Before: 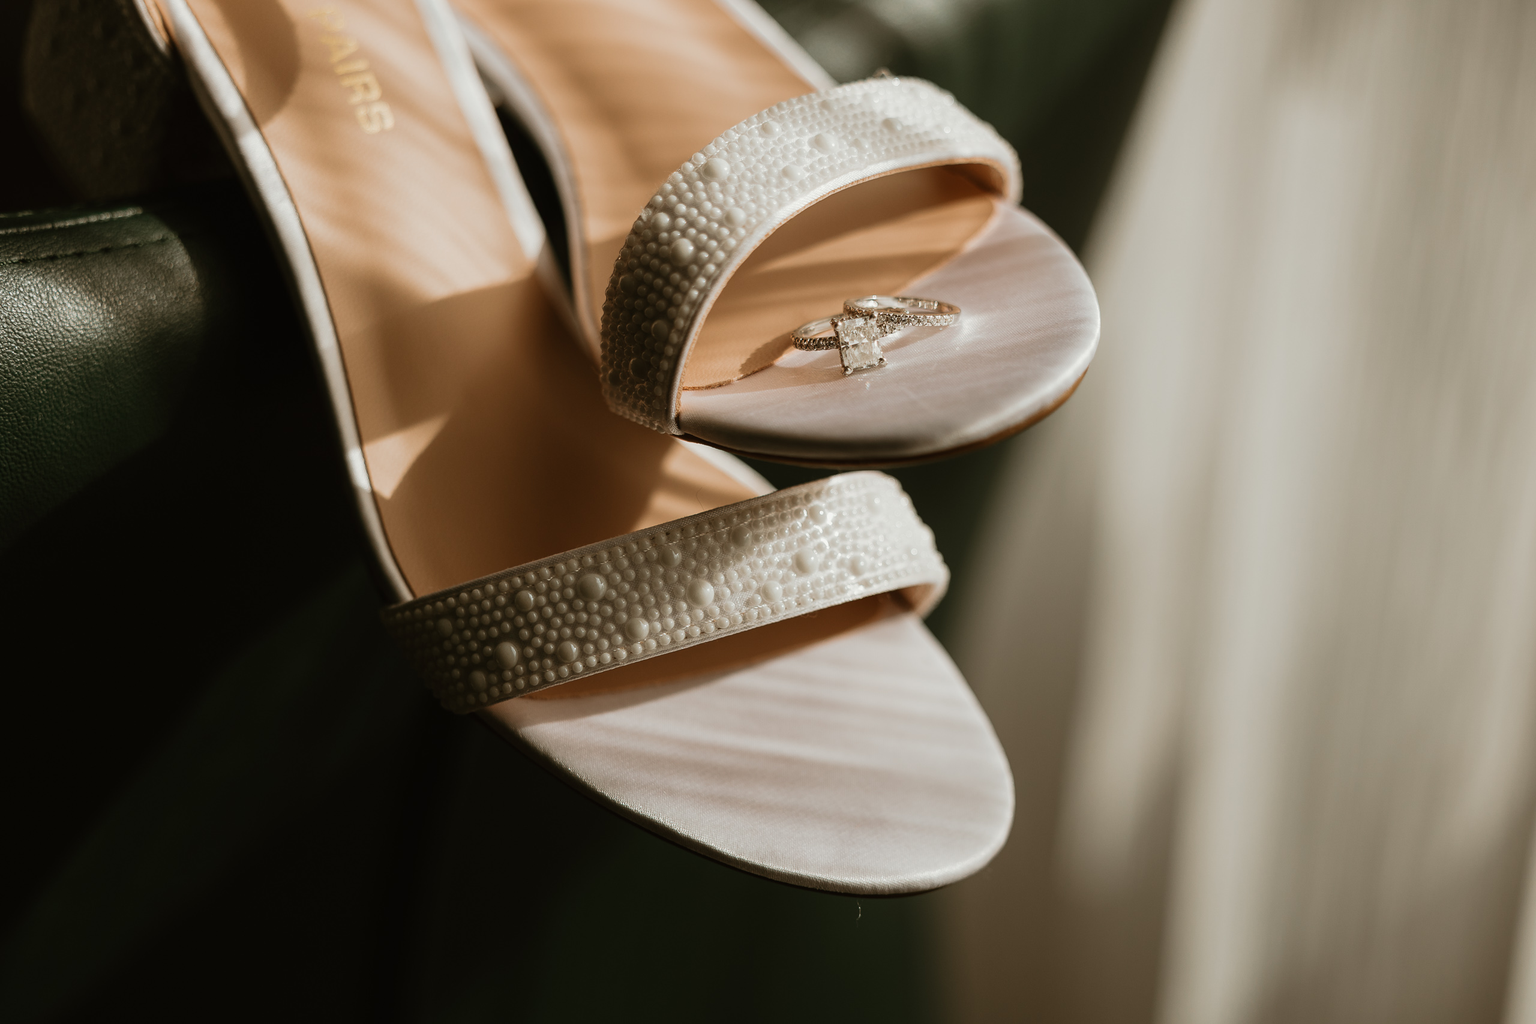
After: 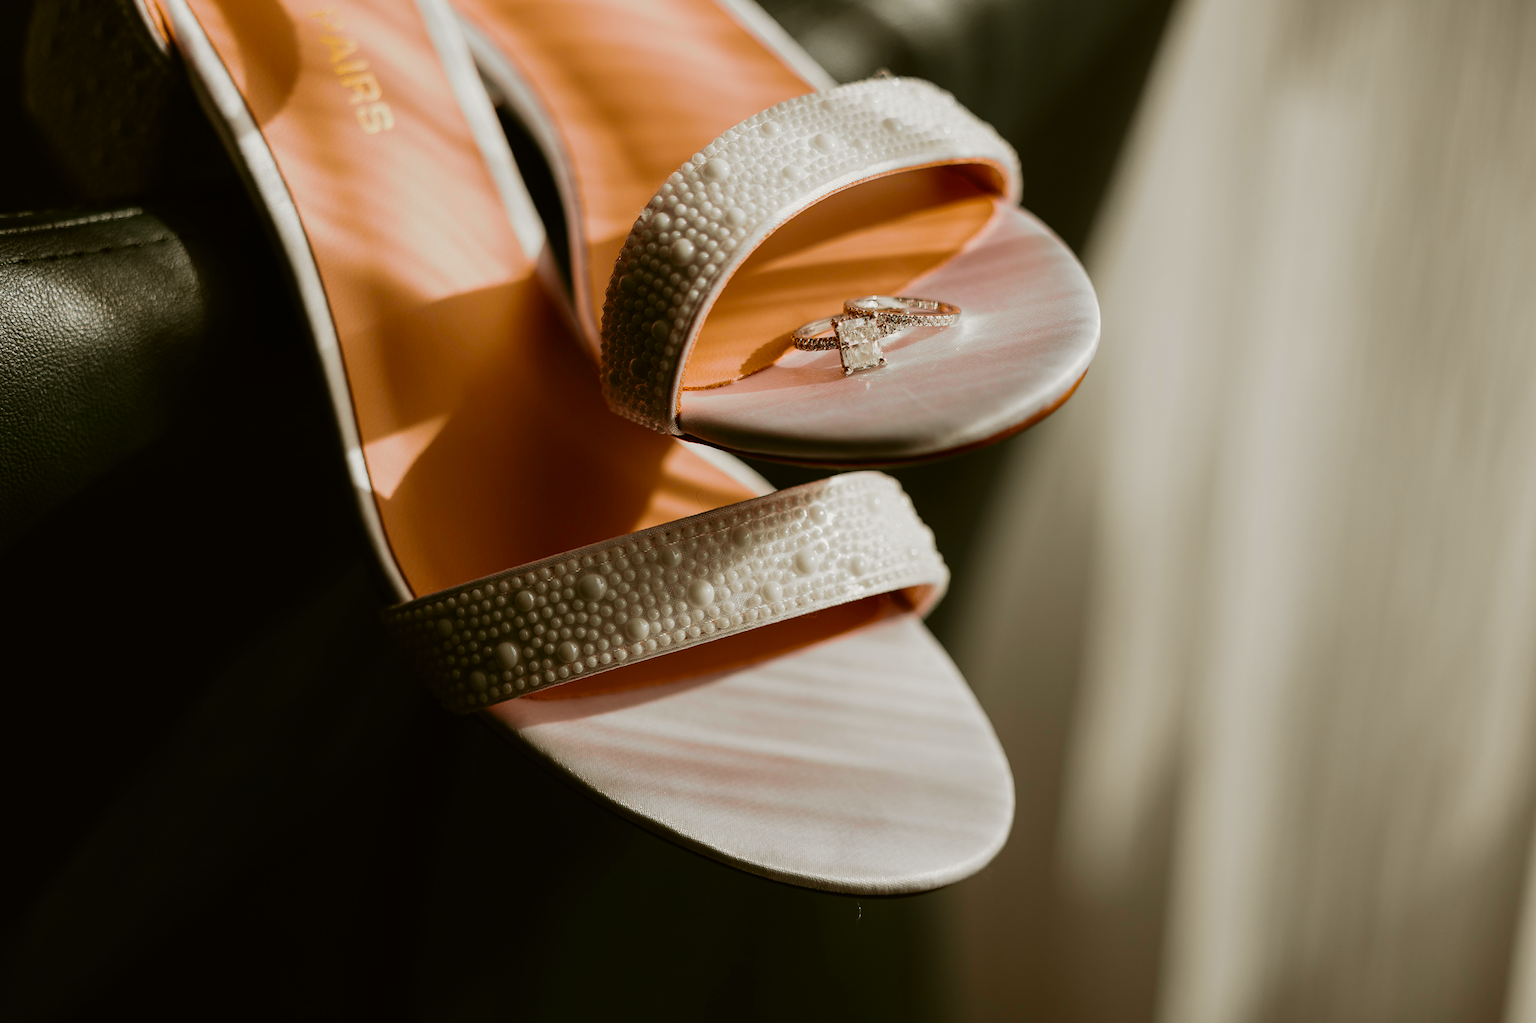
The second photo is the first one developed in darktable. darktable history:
crop: bottom 0.071%
white balance: emerald 1
color balance rgb: perceptual saturation grading › global saturation 25%, global vibrance 20%
tone curve: curves: ch0 [(0, 0) (0.087, 0.054) (0.281, 0.245) (0.532, 0.514) (0.835, 0.818) (0.994, 0.955)]; ch1 [(0, 0) (0.27, 0.195) (0.406, 0.435) (0.452, 0.474) (0.495, 0.5) (0.514, 0.508) (0.537, 0.556) (0.654, 0.689) (1, 1)]; ch2 [(0, 0) (0.269, 0.299) (0.459, 0.441) (0.498, 0.499) (0.523, 0.52) (0.551, 0.549) (0.633, 0.625) (0.659, 0.681) (0.718, 0.764) (1, 1)], color space Lab, independent channels, preserve colors none
